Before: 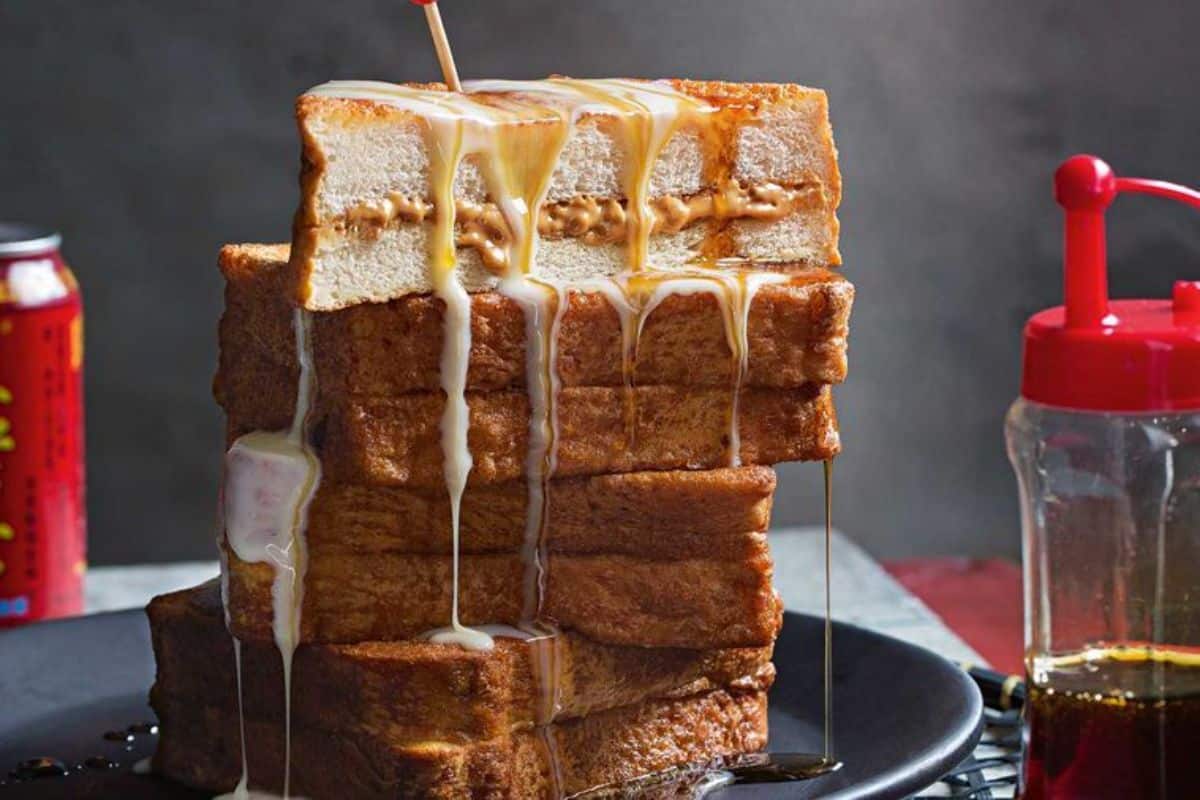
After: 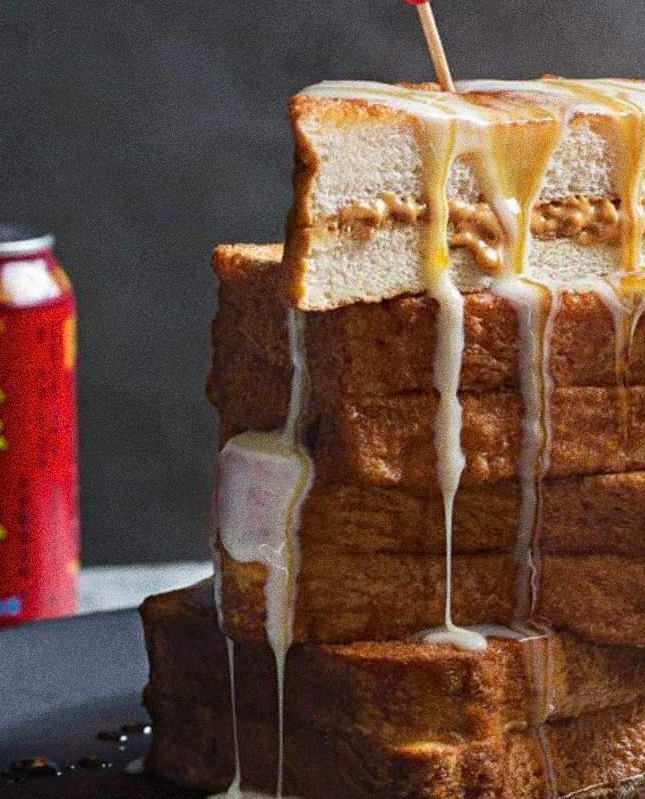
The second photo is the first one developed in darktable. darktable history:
crop: left 0.587%, right 45.588%, bottom 0.086%
grain: coarseness 14.49 ISO, strength 48.04%, mid-tones bias 35%
